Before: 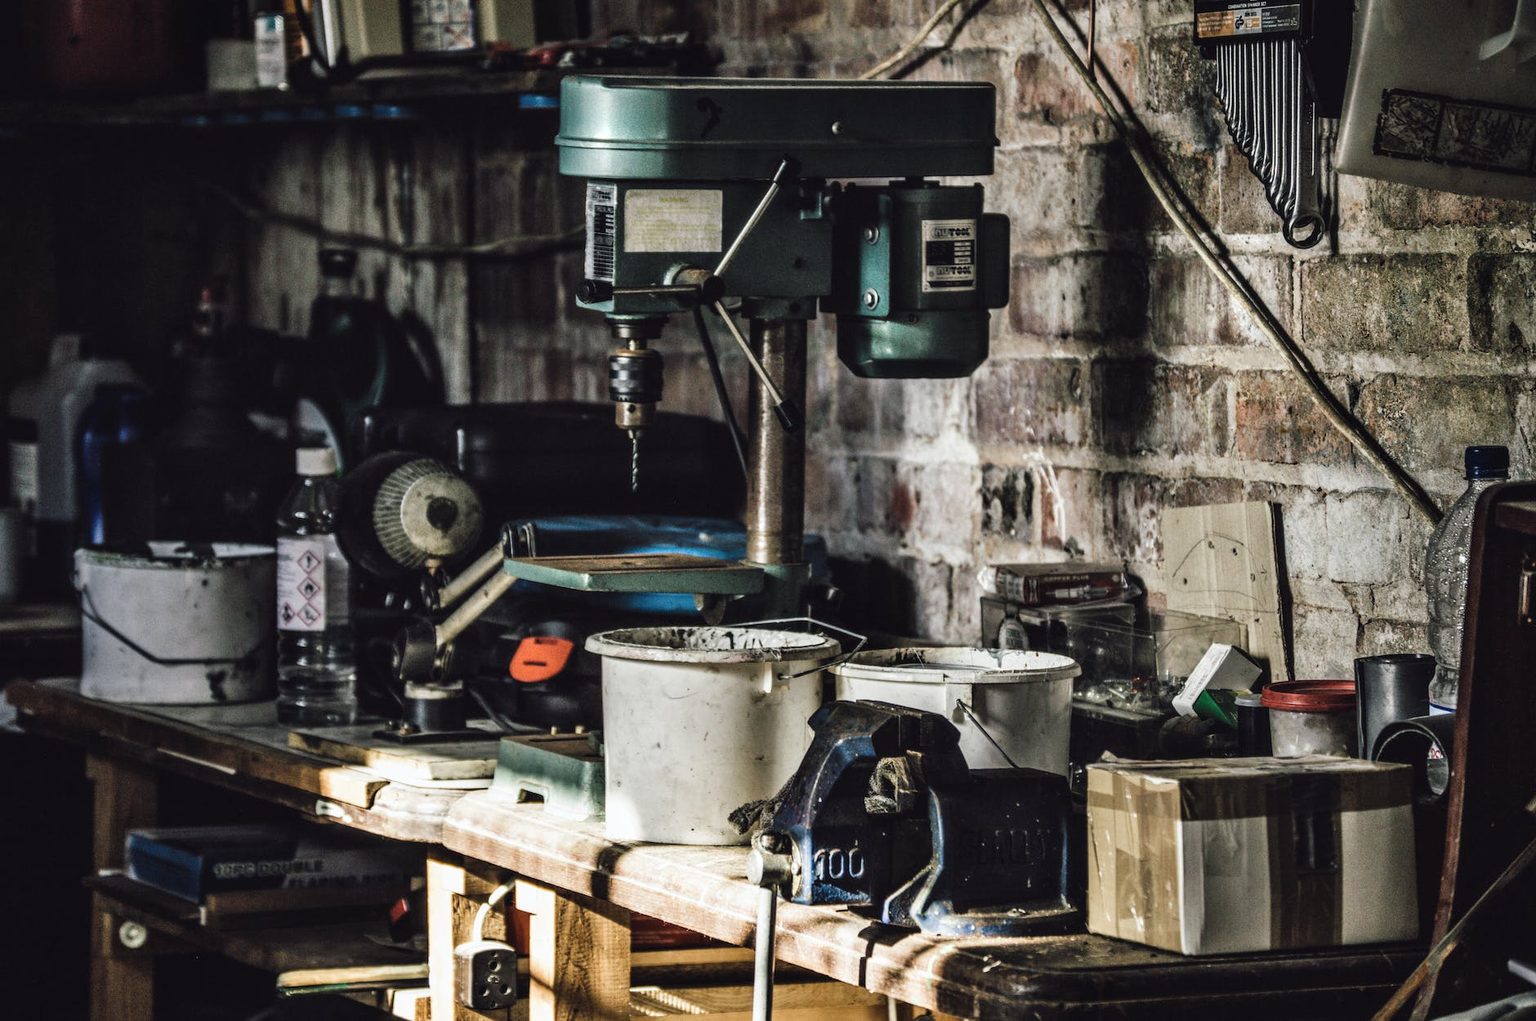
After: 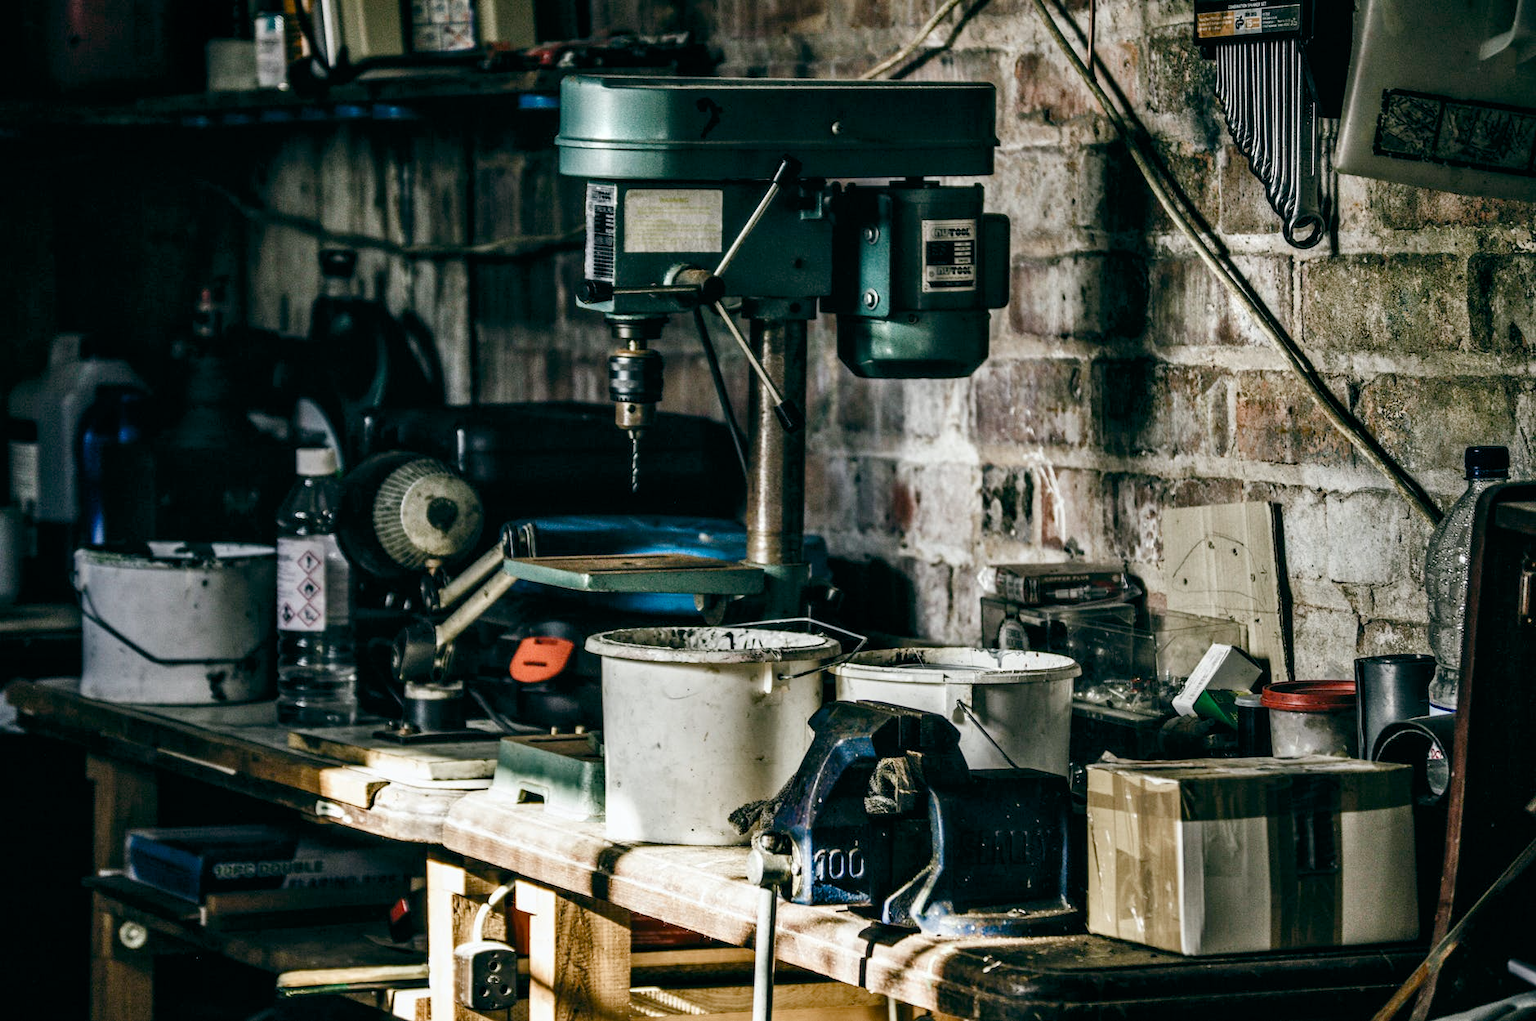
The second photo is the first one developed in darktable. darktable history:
color balance rgb: shadows lift › luminance -9.39%, global offset › luminance -0.32%, global offset › chroma 0.114%, global offset › hue 163.68°, perceptual saturation grading › global saturation 20%, perceptual saturation grading › highlights -49.987%, perceptual saturation grading › shadows 24.479%, global vibrance 20%
